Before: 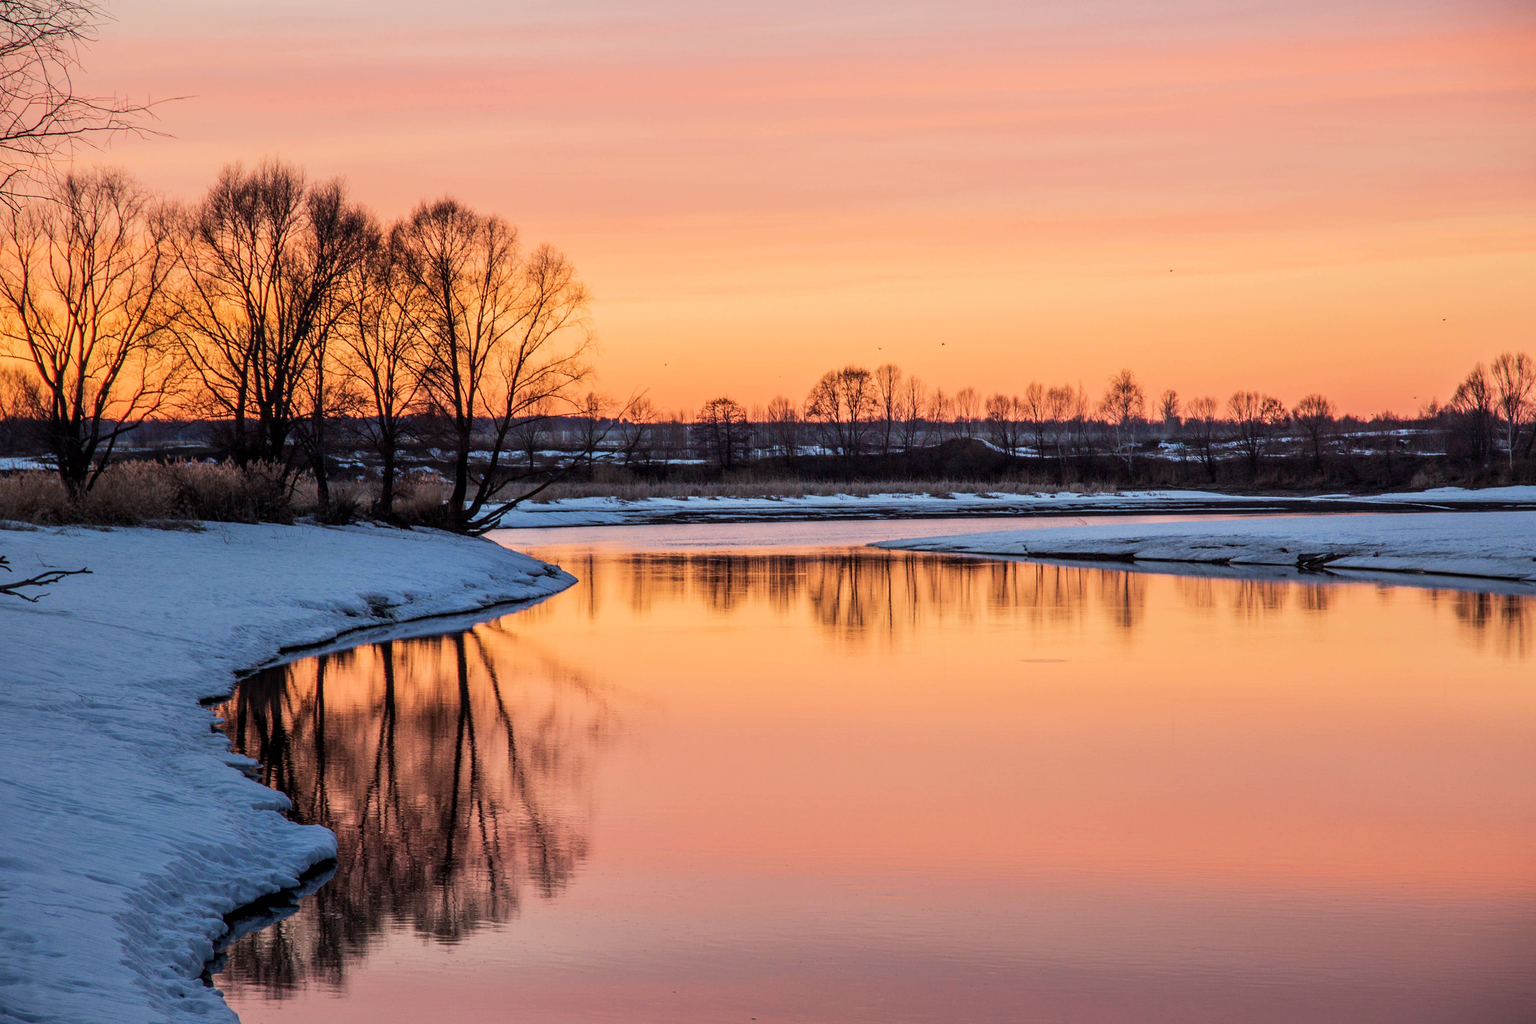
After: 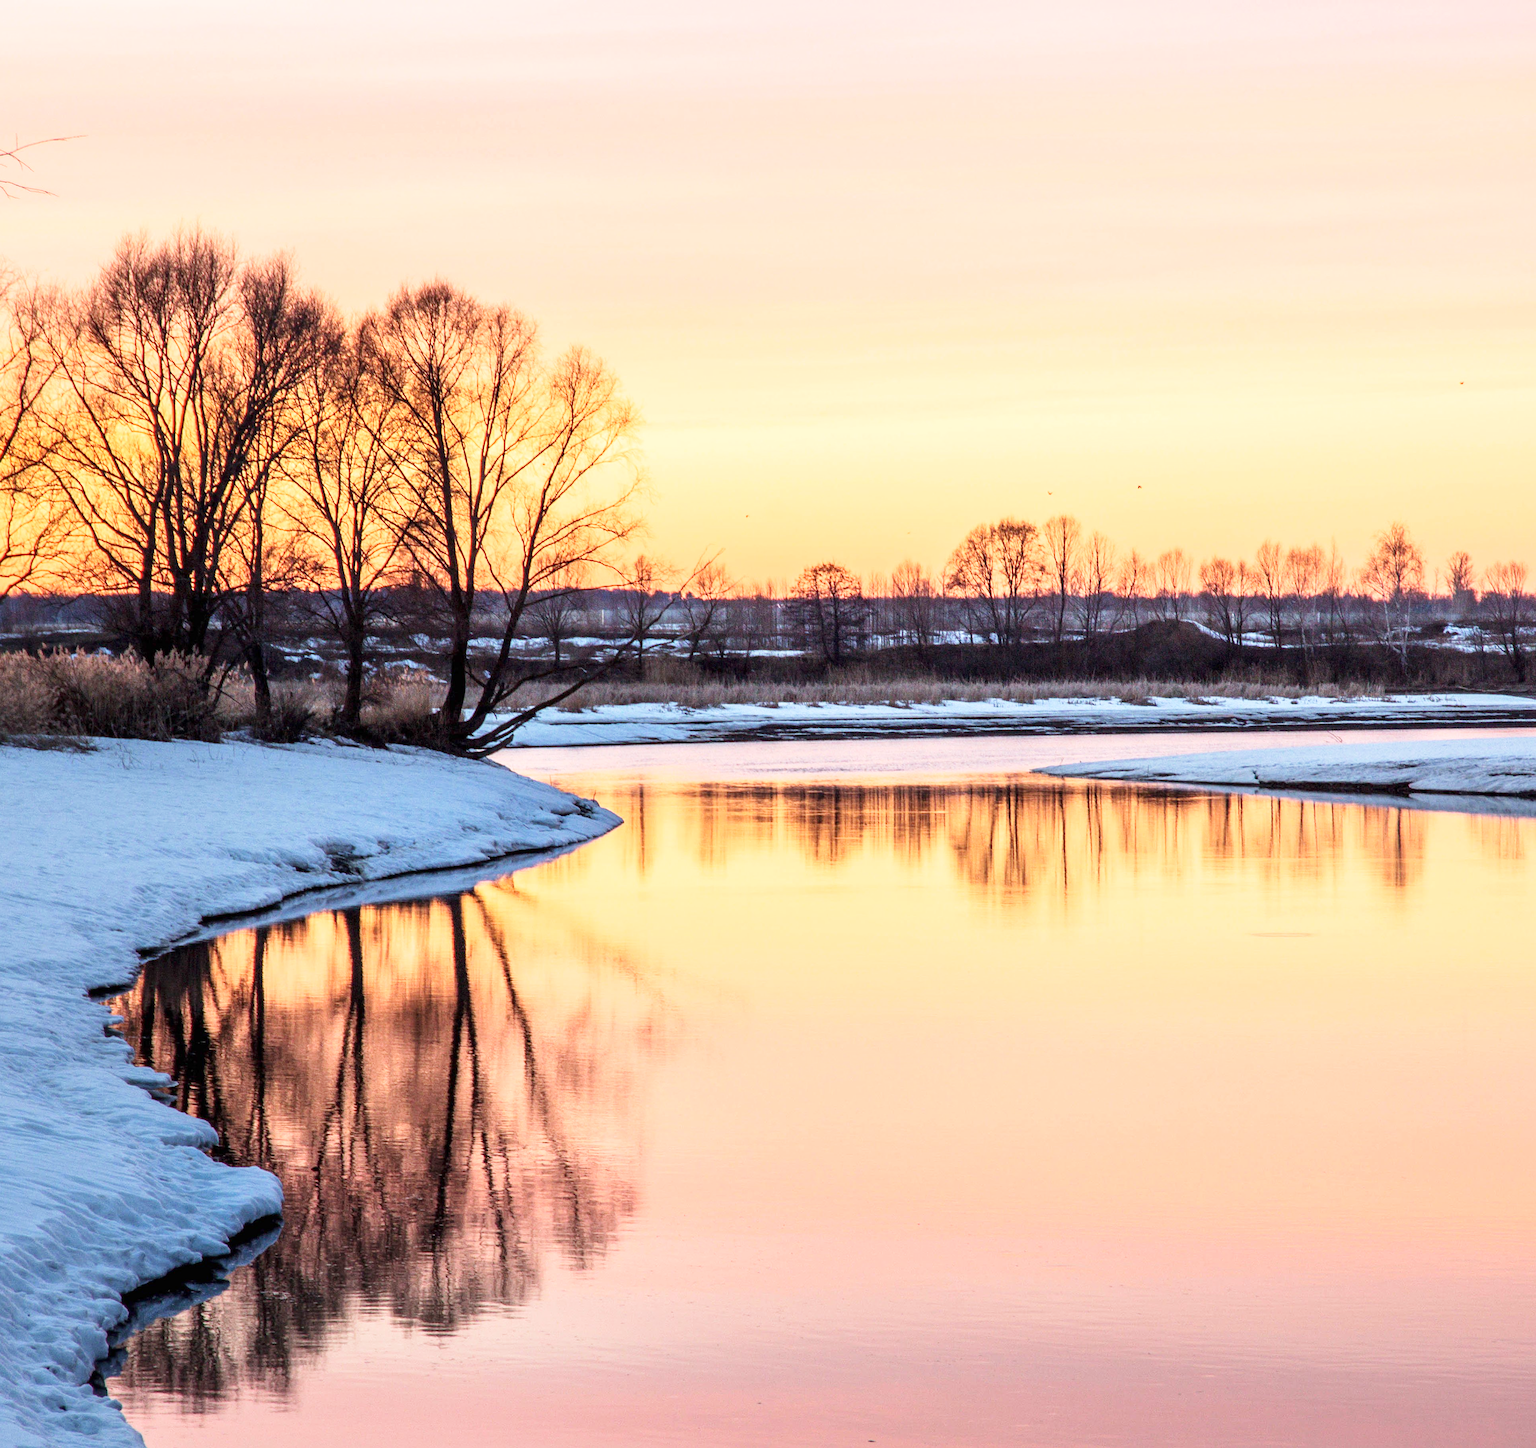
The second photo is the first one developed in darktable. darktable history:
crop and rotate: left 8.97%, right 20.313%
base curve: curves: ch0 [(0, 0) (0.204, 0.334) (0.55, 0.733) (1, 1)], preserve colors none
exposure: exposure 0.654 EV, compensate highlight preservation false
